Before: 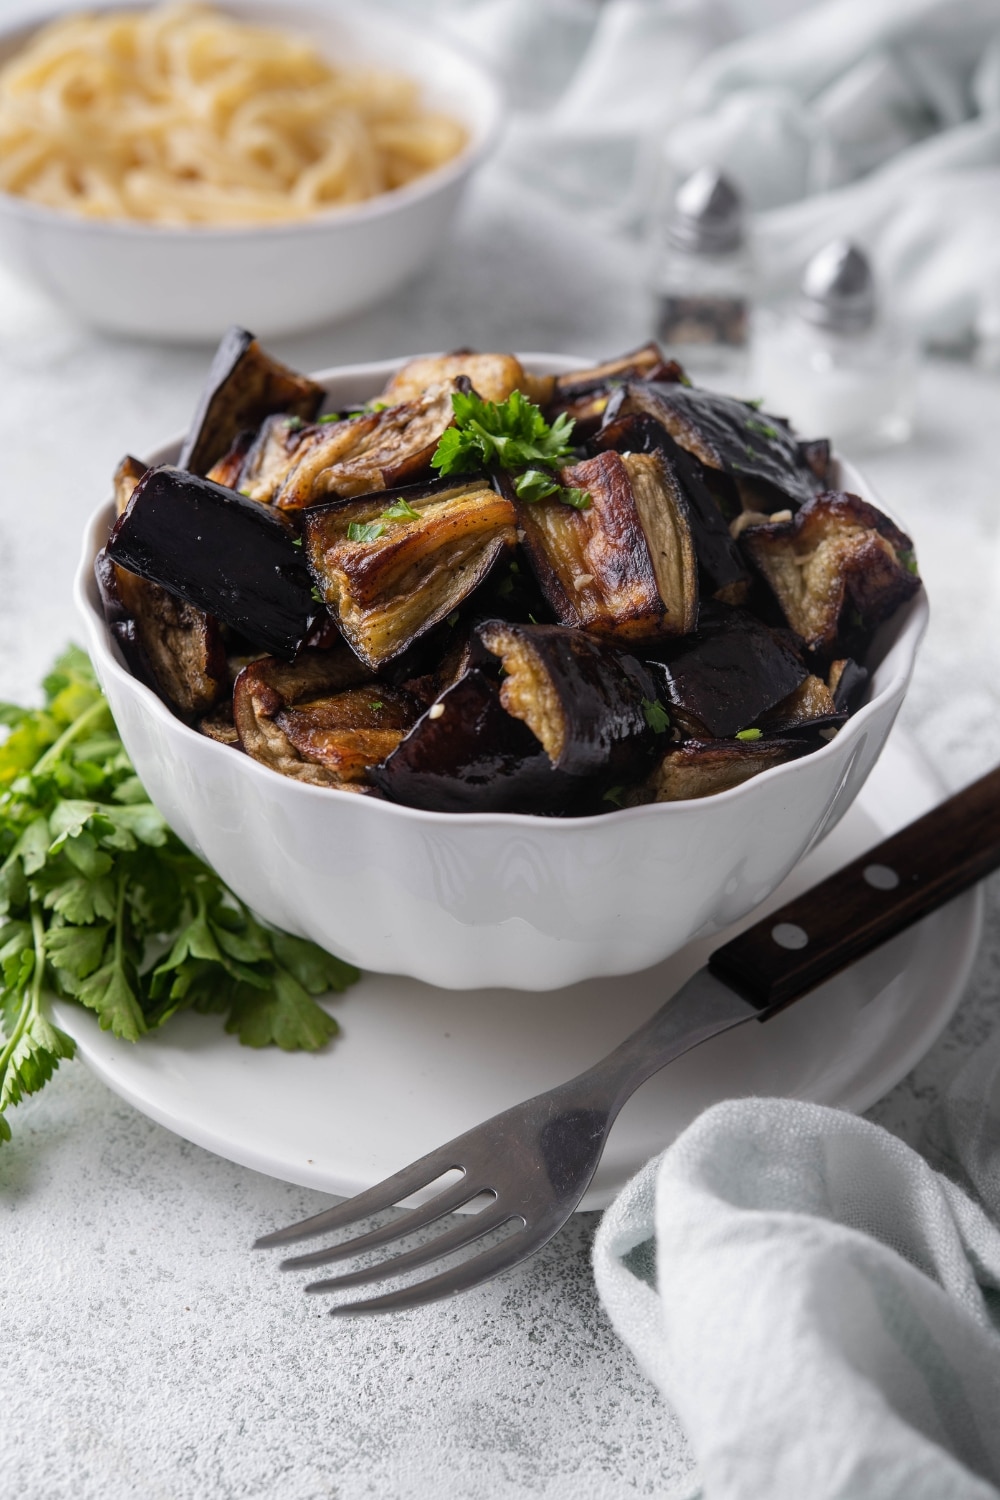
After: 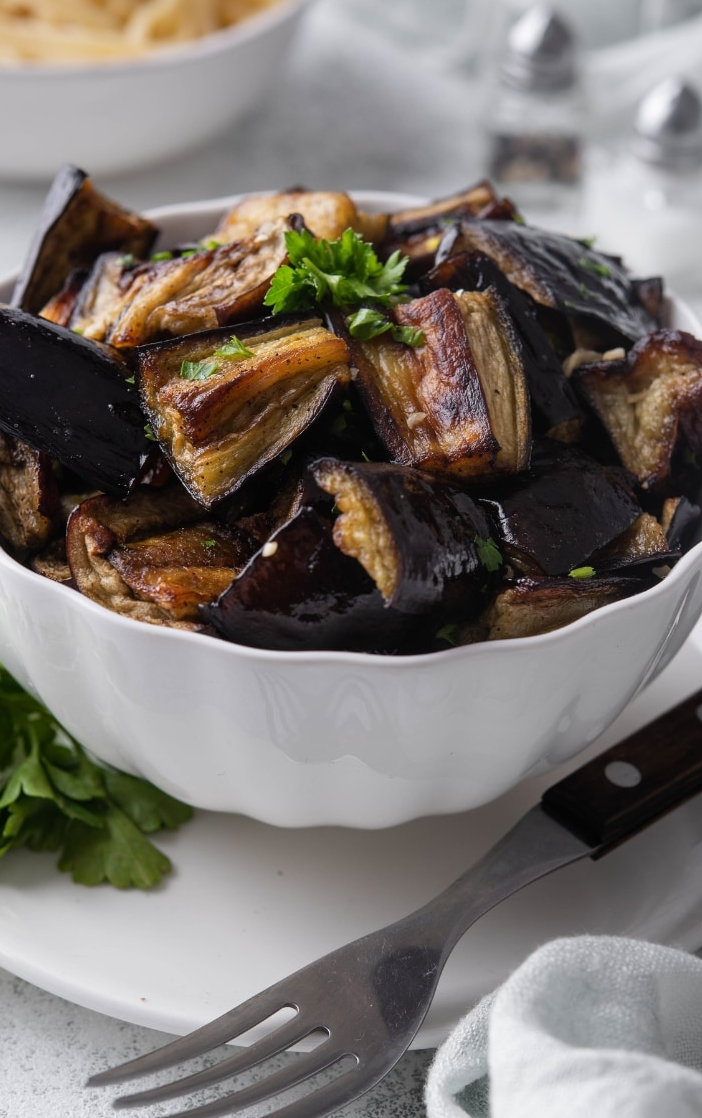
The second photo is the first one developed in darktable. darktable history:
crop and rotate: left 16.735%, top 10.857%, right 12.983%, bottom 14.551%
